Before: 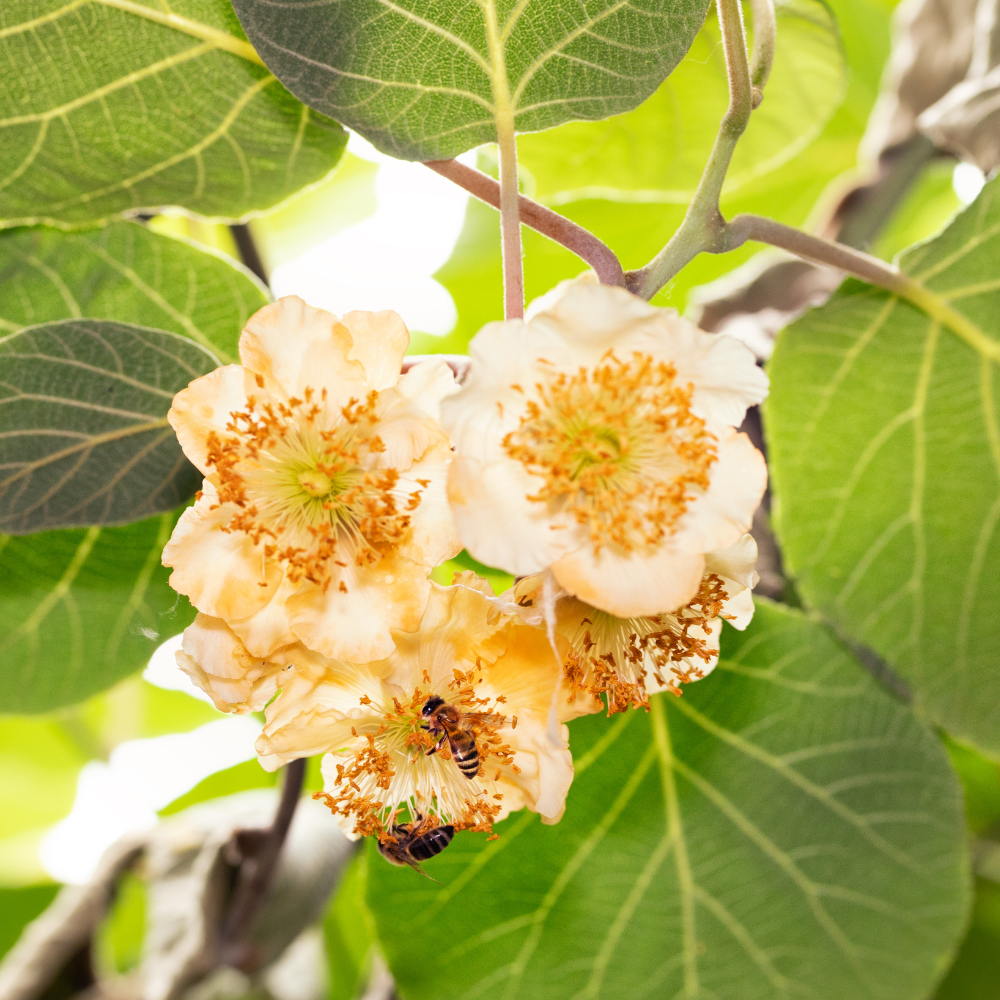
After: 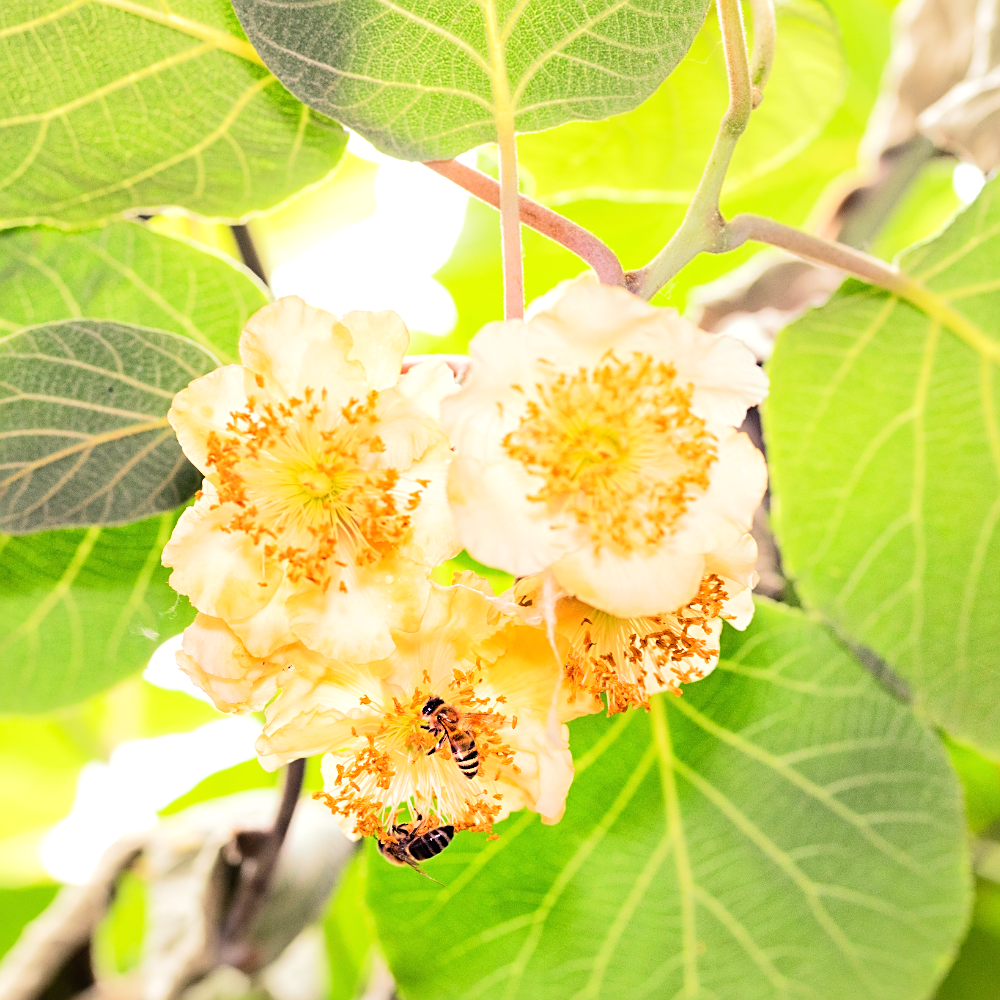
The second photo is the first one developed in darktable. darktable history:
sharpen: on, module defaults
tone equalizer: -7 EV 0.156 EV, -6 EV 0.577 EV, -5 EV 1.13 EV, -4 EV 1.34 EV, -3 EV 1.16 EV, -2 EV 0.6 EV, -1 EV 0.163 EV, edges refinement/feathering 500, mask exposure compensation -1.57 EV, preserve details no
